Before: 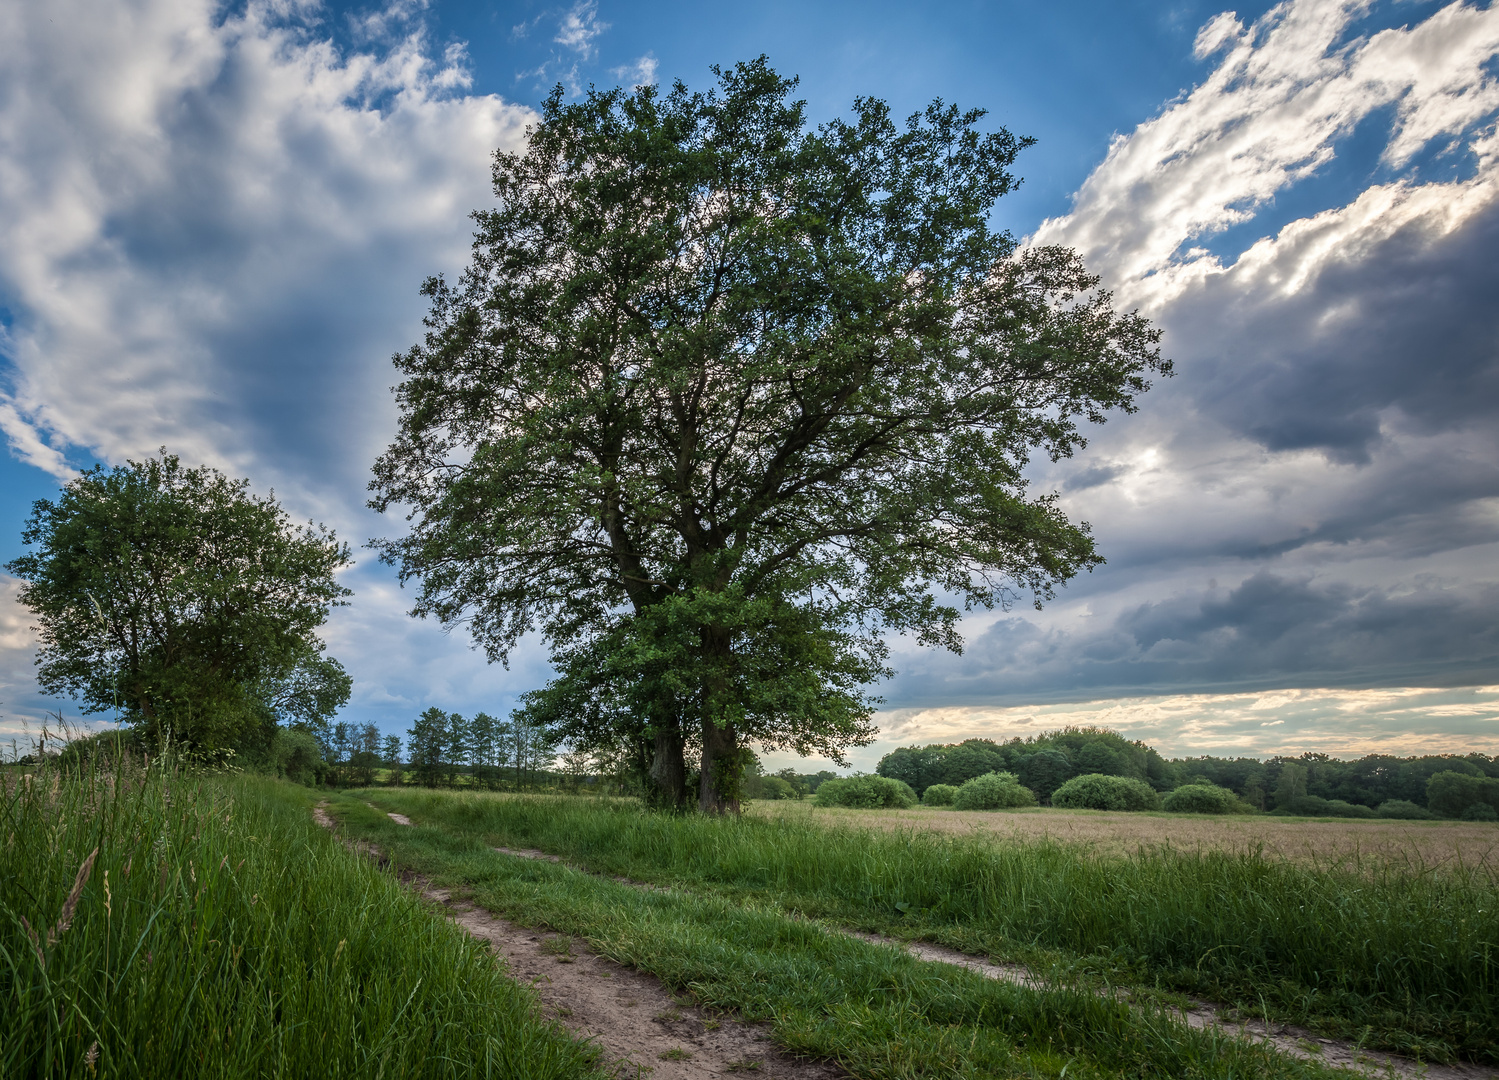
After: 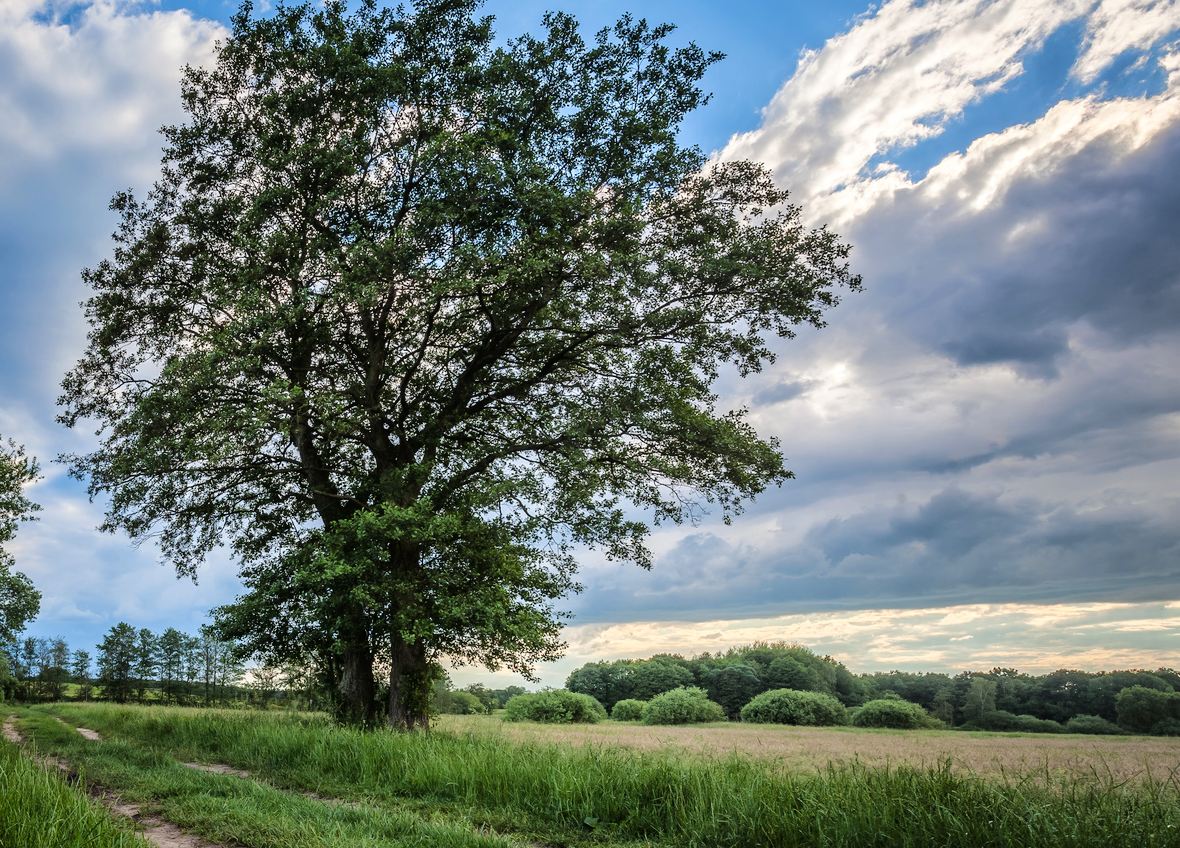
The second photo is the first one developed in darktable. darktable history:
crop and rotate: left 20.751%, top 7.926%, right 0.496%, bottom 13.527%
tone curve: curves: ch0 [(0, 0) (0.003, 0.002) (0.011, 0.008) (0.025, 0.016) (0.044, 0.026) (0.069, 0.04) (0.1, 0.061) (0.136, 0.104) (0.177, 0.15) (0.224, 0.22) (0.277, 0.307) (0.335, 0.399) (0.399, 0.492) (0.468, 0.575) (0.543, 0.638) (0.623, 0.701) (0.709, 0.778) (0.801, 0.85) (0.898, 0.934) (1, 1)], color space Lab, linked channels, preserve colors none
